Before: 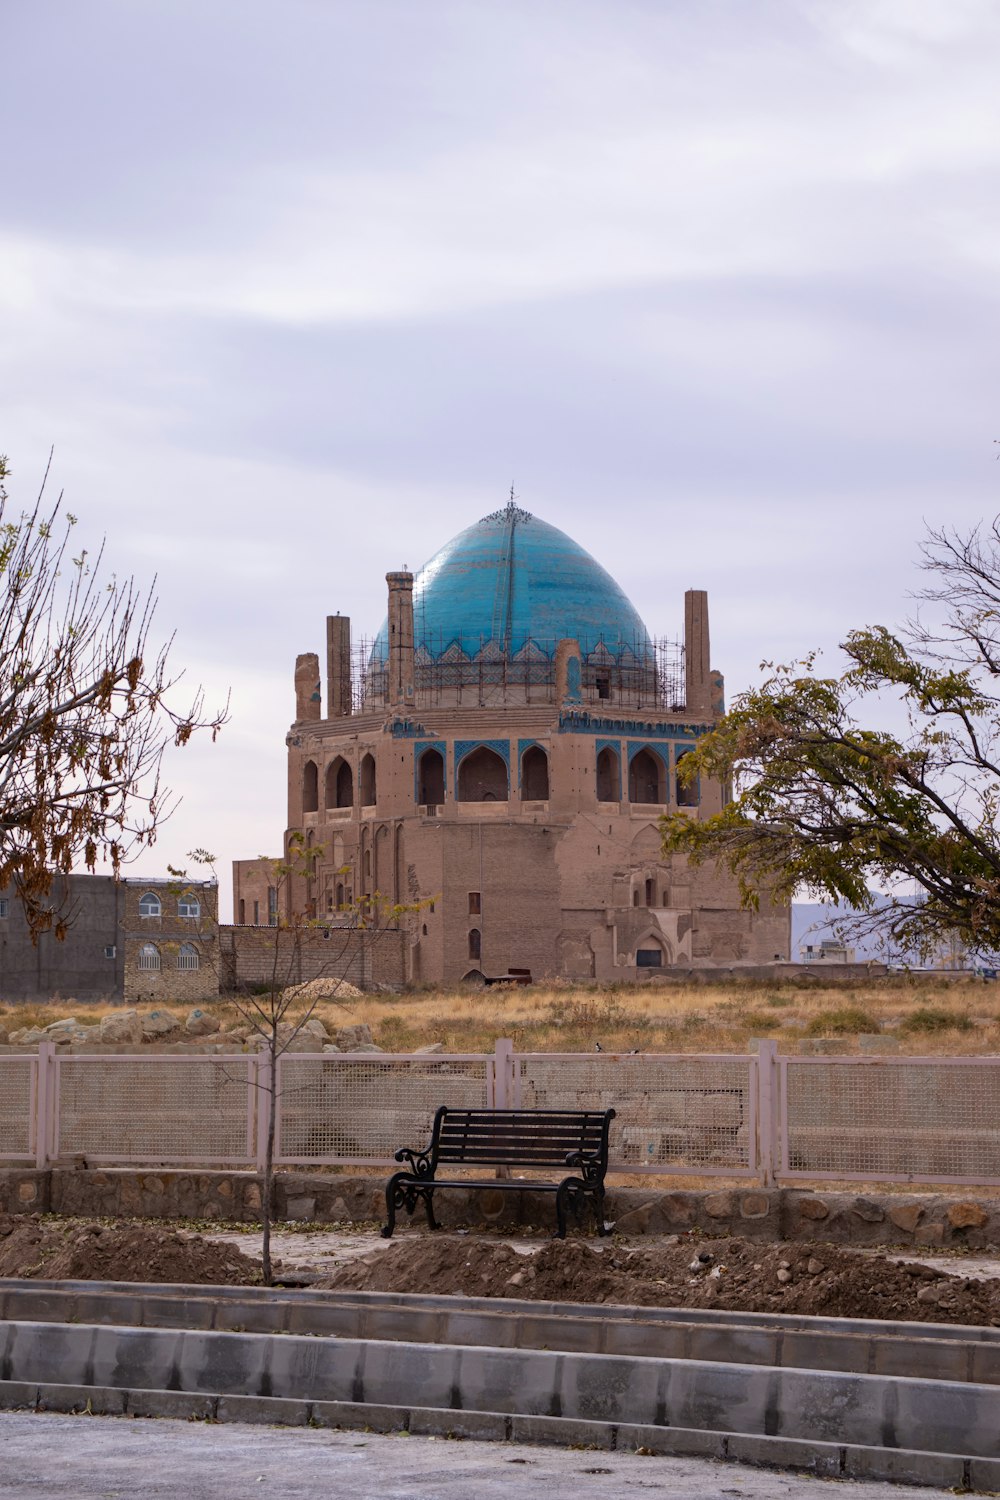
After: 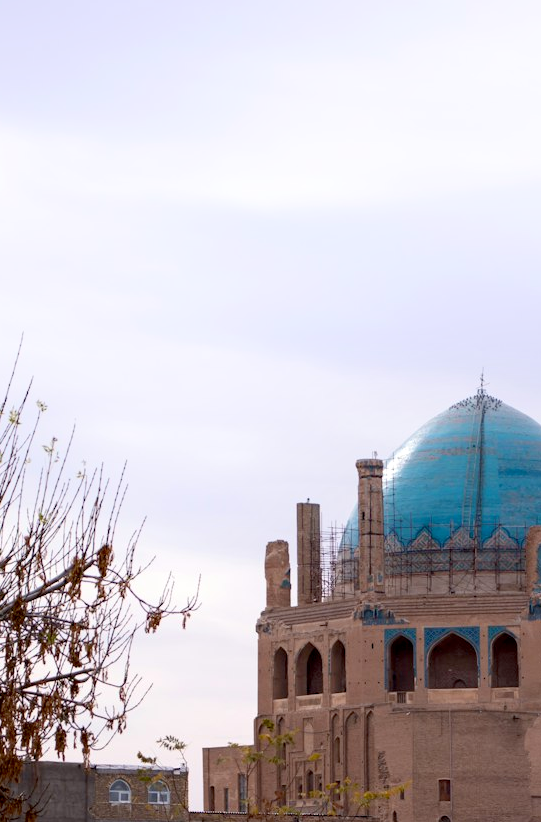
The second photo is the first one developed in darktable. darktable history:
shadows and highlights: shadows -25.02, highlights 49.12, soften with gaussian
exposure: black level correction 0.008, exposure 0.102 EV, compensate exposure bias true, compensate highlight preservation false
crop and rotate: left 3.071%, top 7.579%, right 42.735%, bottom 37.617%
